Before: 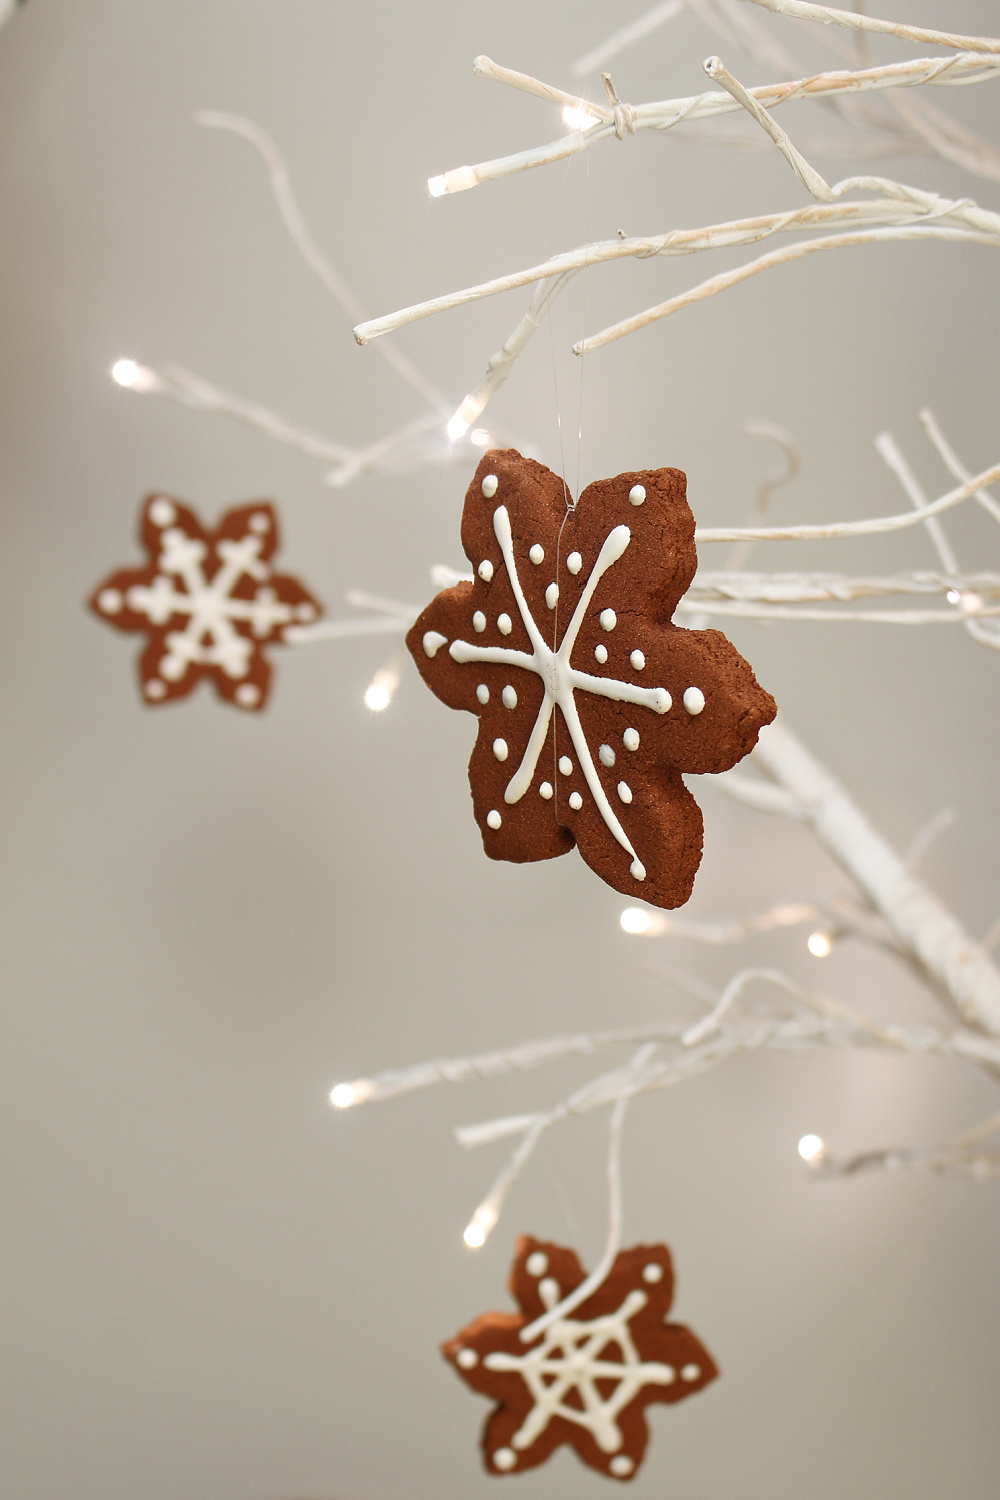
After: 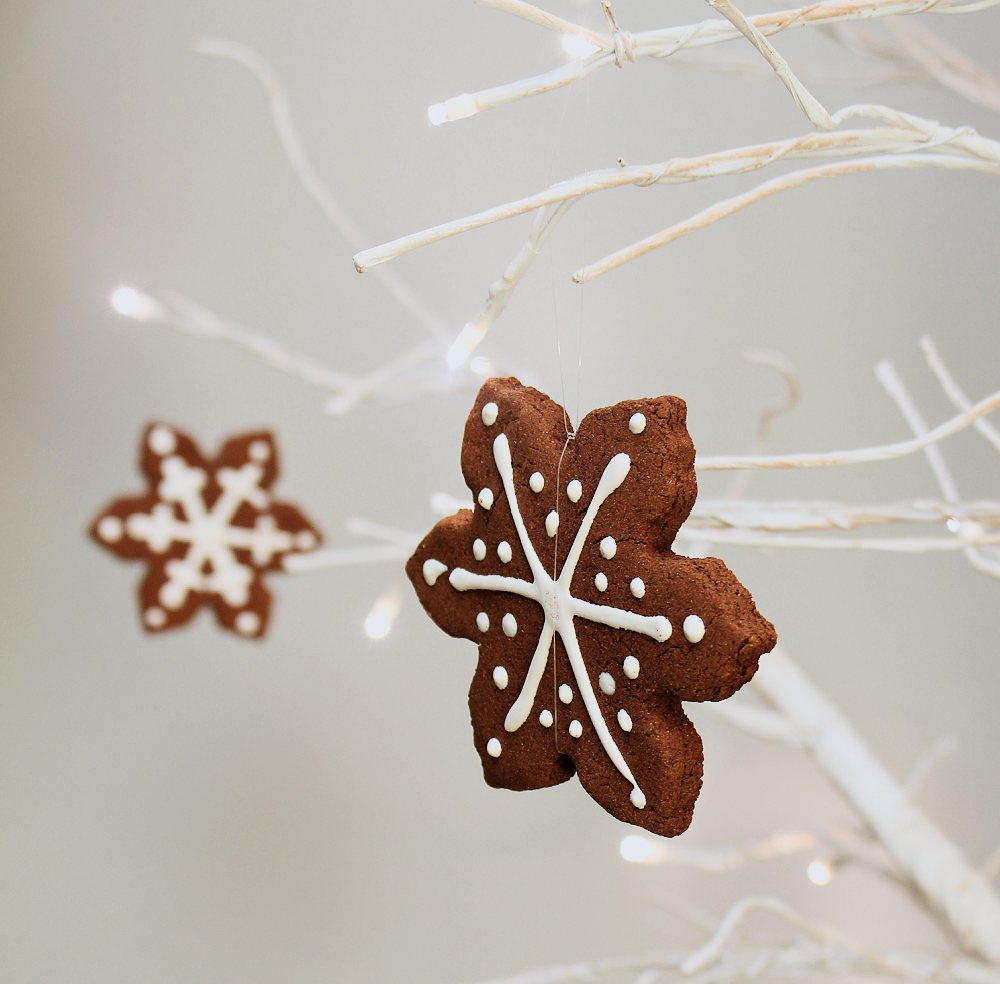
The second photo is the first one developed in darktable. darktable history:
filmic rgb: black relative exposure -7.75 EV, white relative exposure 4.4 EV, threshold 3 EV, hardness 3.76, latitude 50%, contrast 1.1, color science v5 (2021), contrast in shadows safe, contrast in highlights safe, enable highlight reconstruction true
crop and rotate: top 4.848%, bottom 29.503%
white balance: red 0.974, blue 1.044
tone equalizer: -8 EV -0.417 EV, -7 EV -0.389 EV, -6 EV -0.333 EV, -5 EV -0.222 EV, -3 EV 0.222 EV, -2 EV 0.333 EV, -1 EV 0.389 EV, +0 EV 0.417 EV, edges refinement/feathering 500, mask exposure compensation -1.57 EV, preserve details no
